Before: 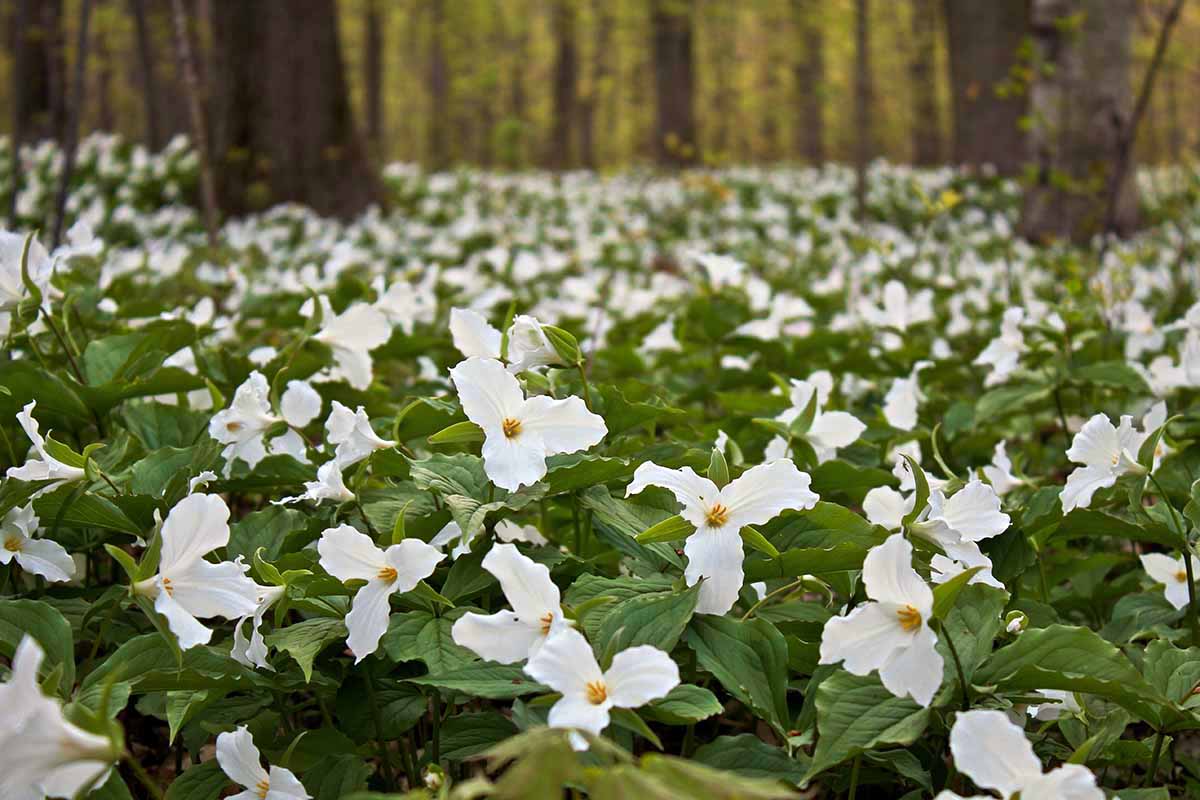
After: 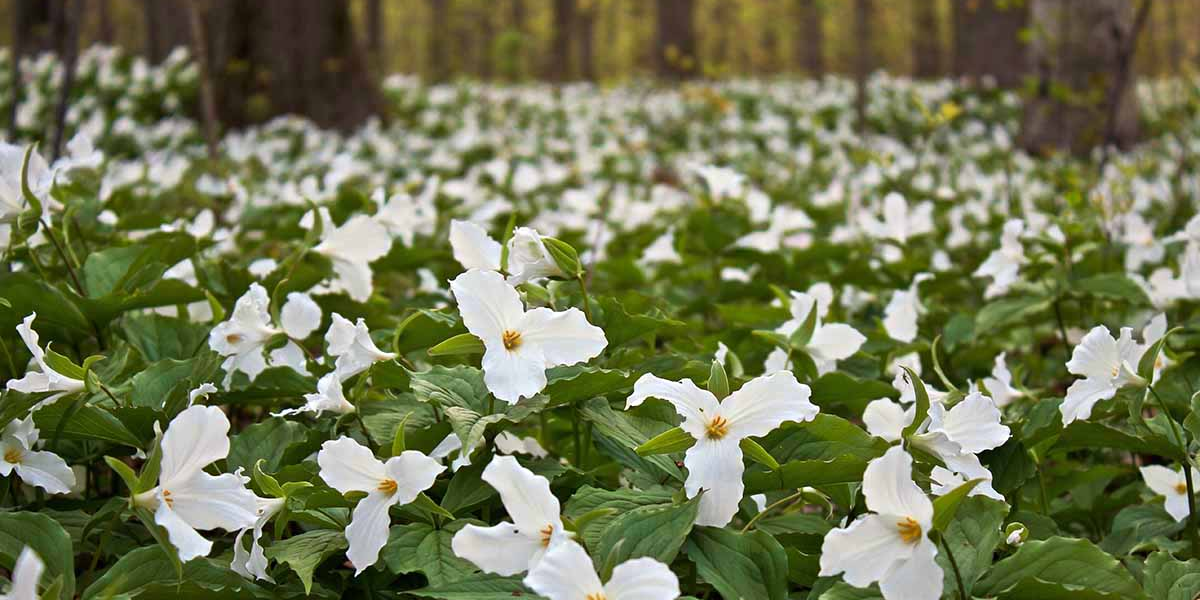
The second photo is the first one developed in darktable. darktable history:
crop: top 11.061%, bottom 13.933%
